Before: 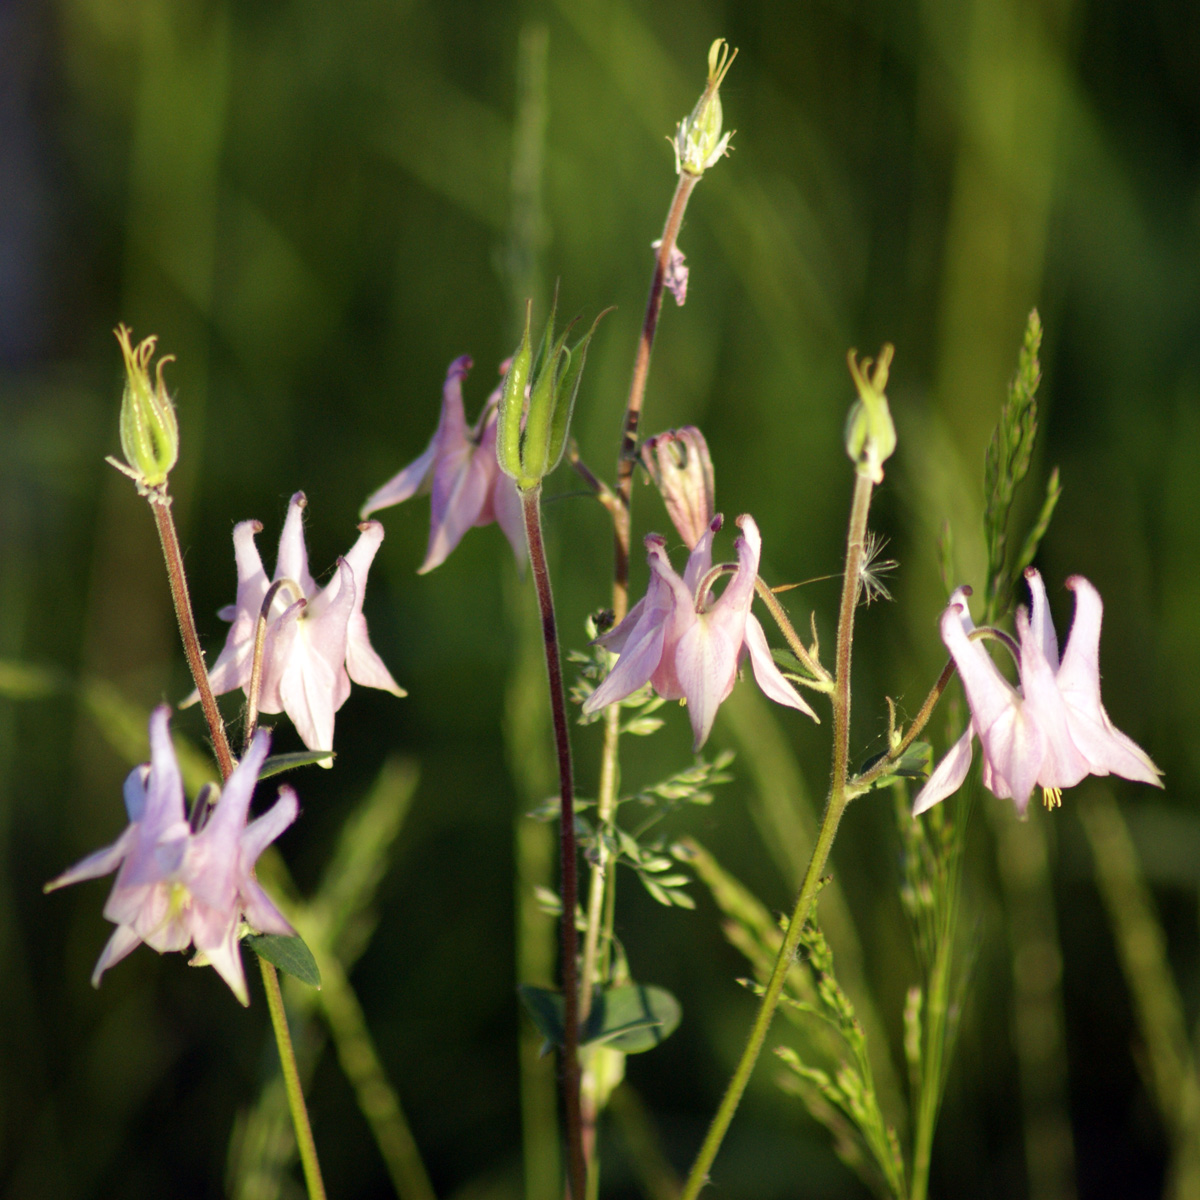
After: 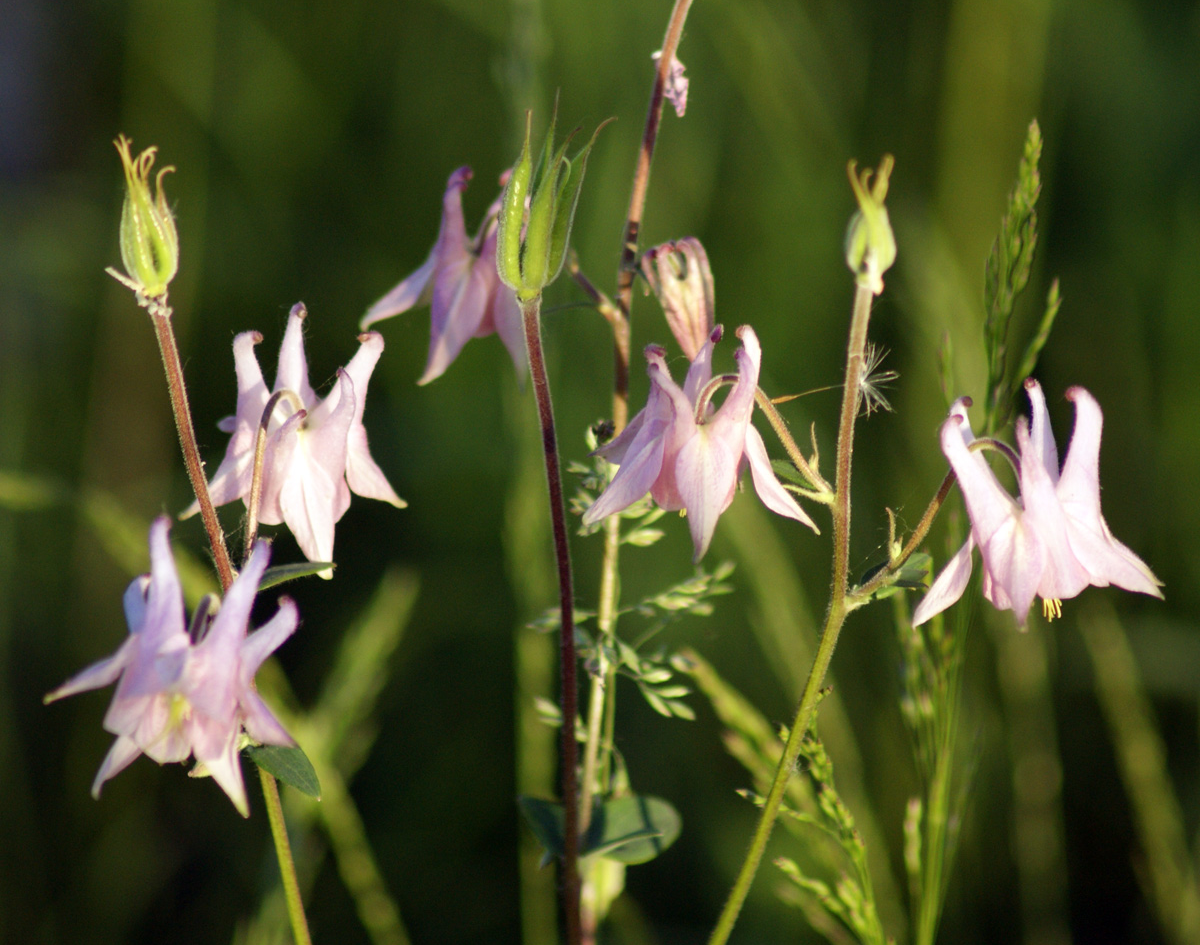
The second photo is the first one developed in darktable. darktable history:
crop and rotate: top 15.812%, bottom 5.359%
